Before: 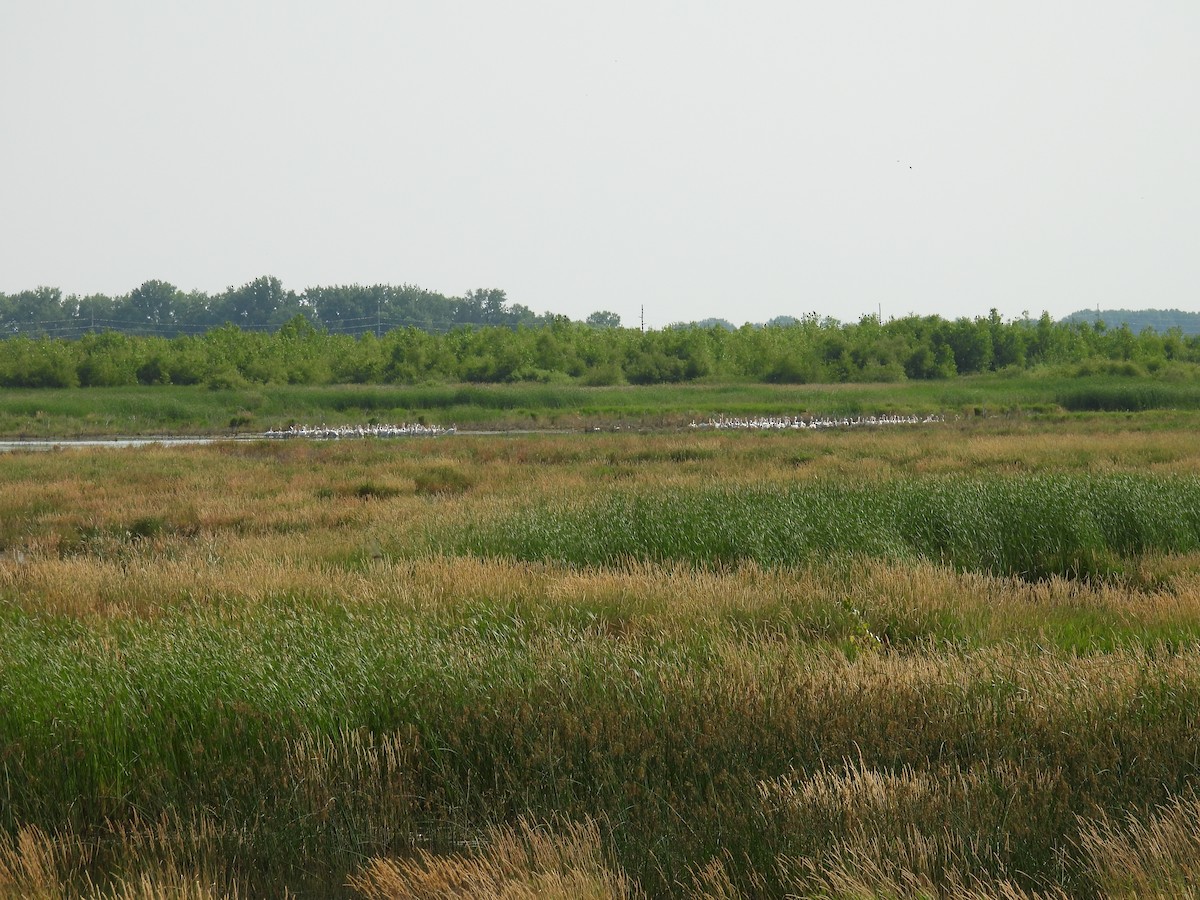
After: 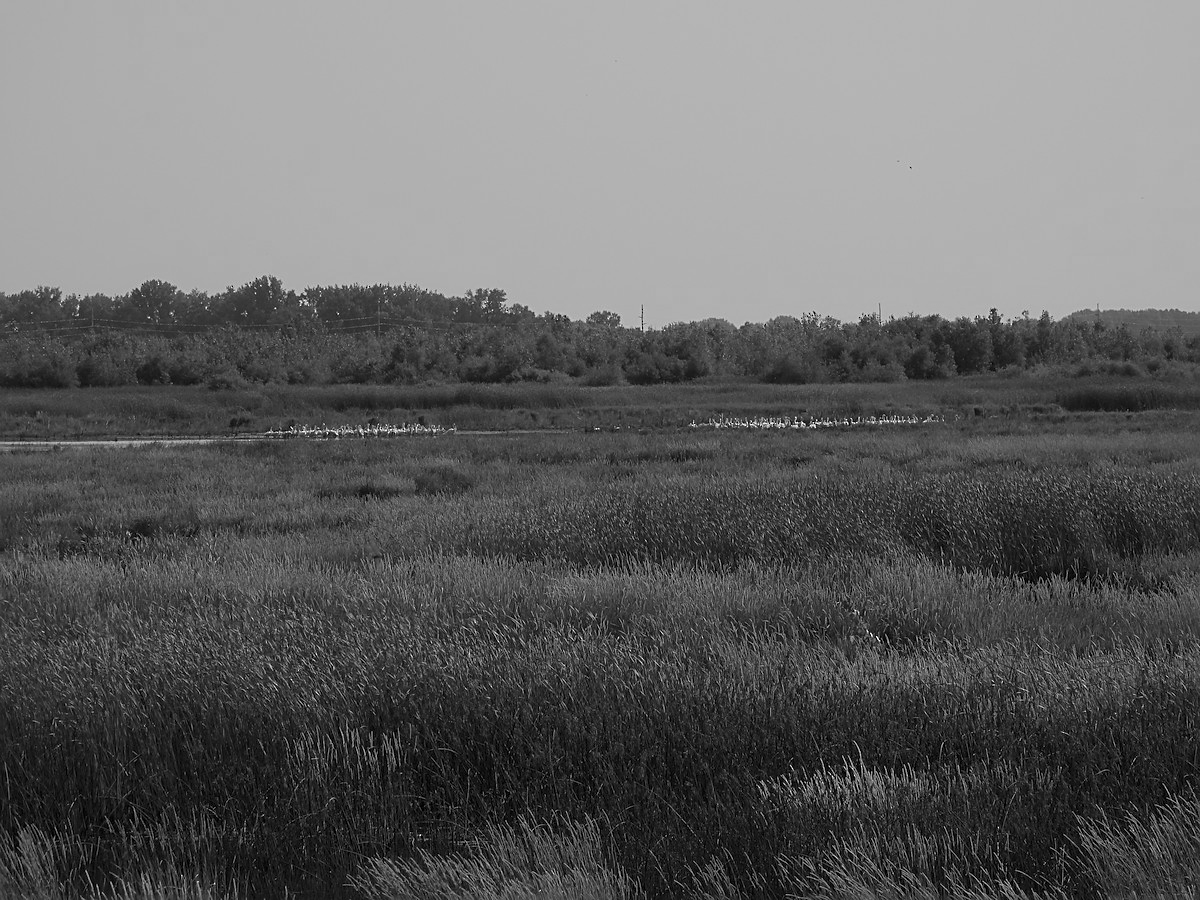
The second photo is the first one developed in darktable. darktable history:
exposure: exposure -0.582 EV, compensate highlight preservation false
sharpen: on, module defaults
monochrome: a 32, b 64, size 2.3
contrast brightness saturation: brightness -0.09
